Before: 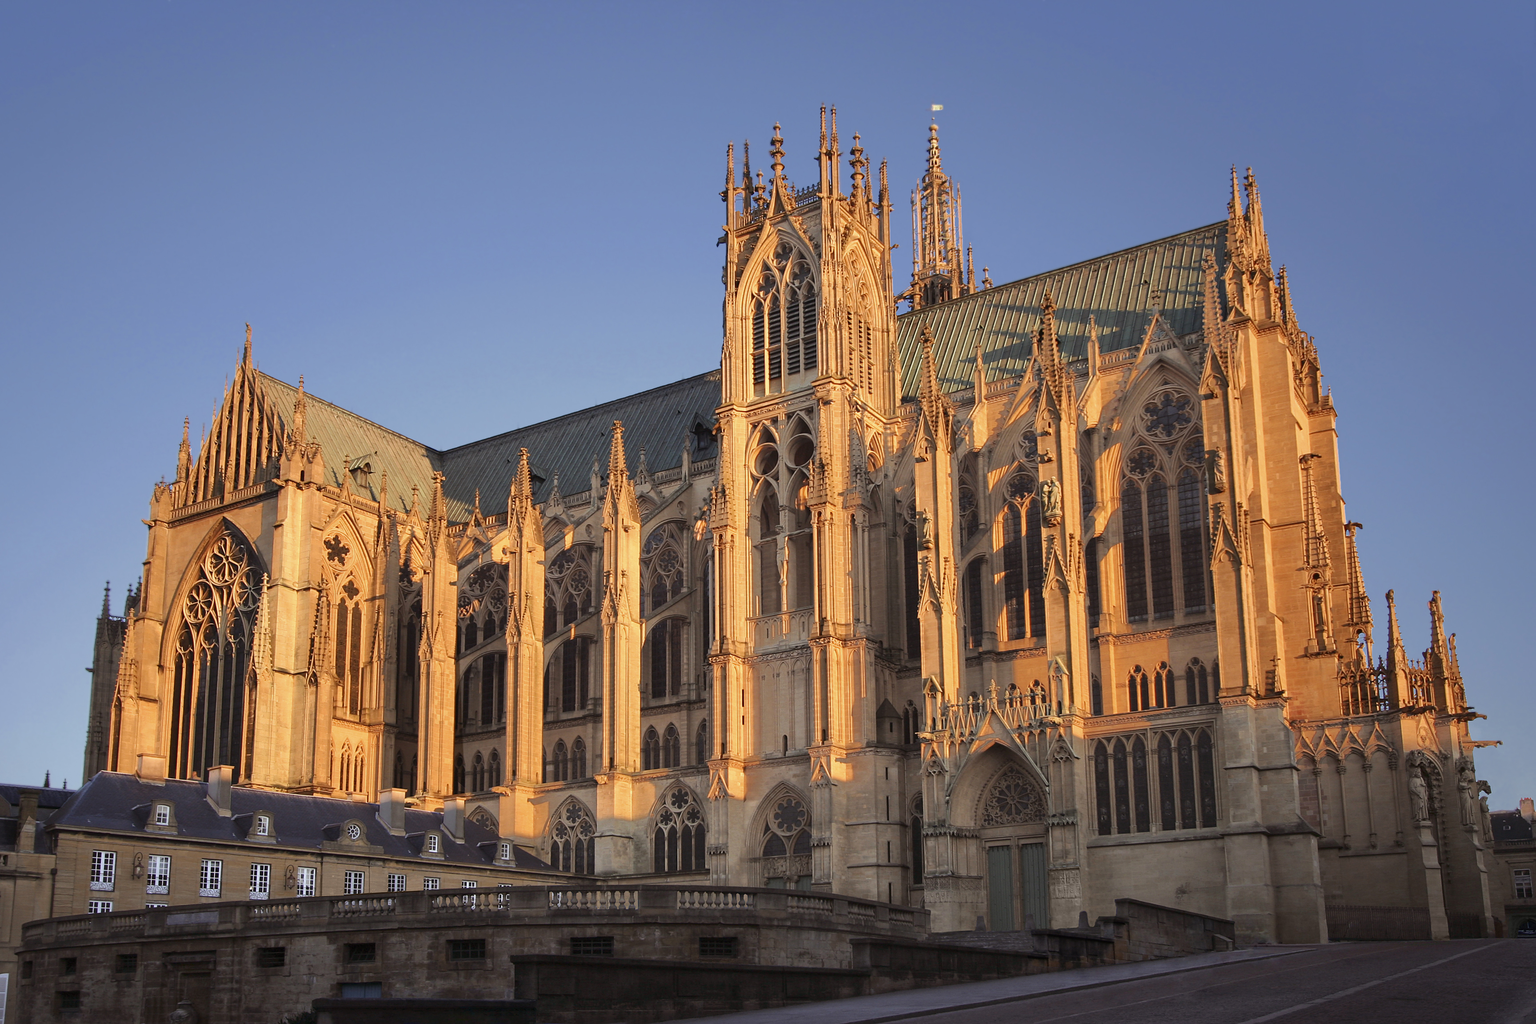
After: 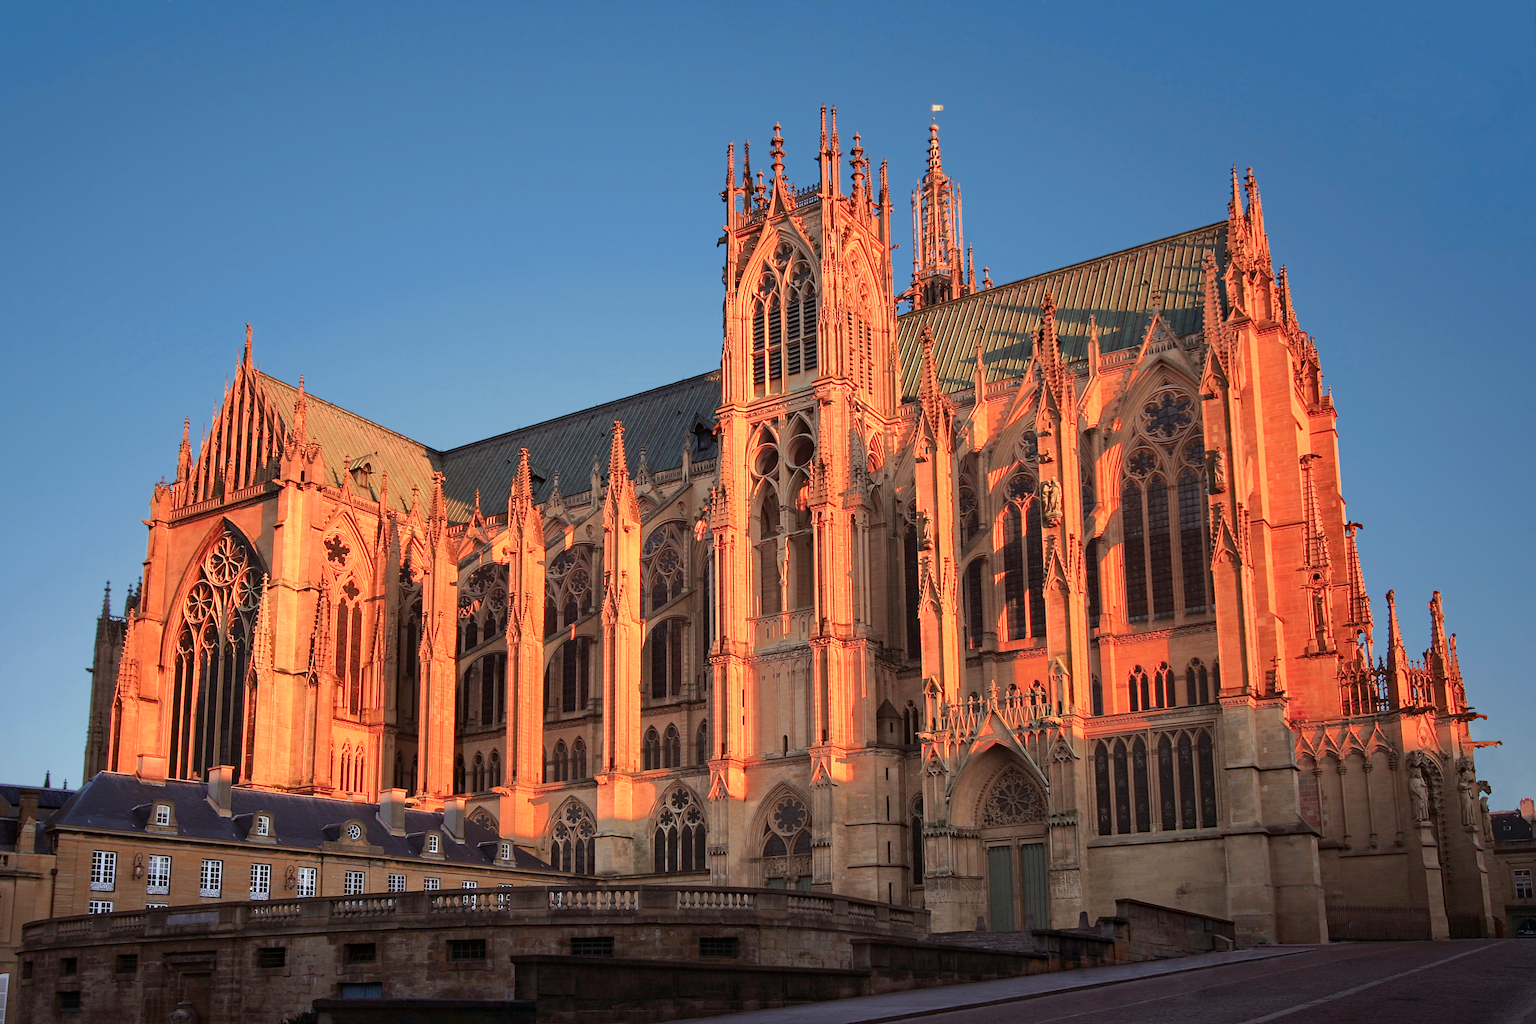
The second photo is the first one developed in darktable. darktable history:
color zones: curves: ch1 [(0.235, 0.558) (0.75, 0.5)]; ch2 [(0.25, 0.462) (0.749, 0.457)], mix 40.67%
haze removal: compatibility mode true, adaptive false
